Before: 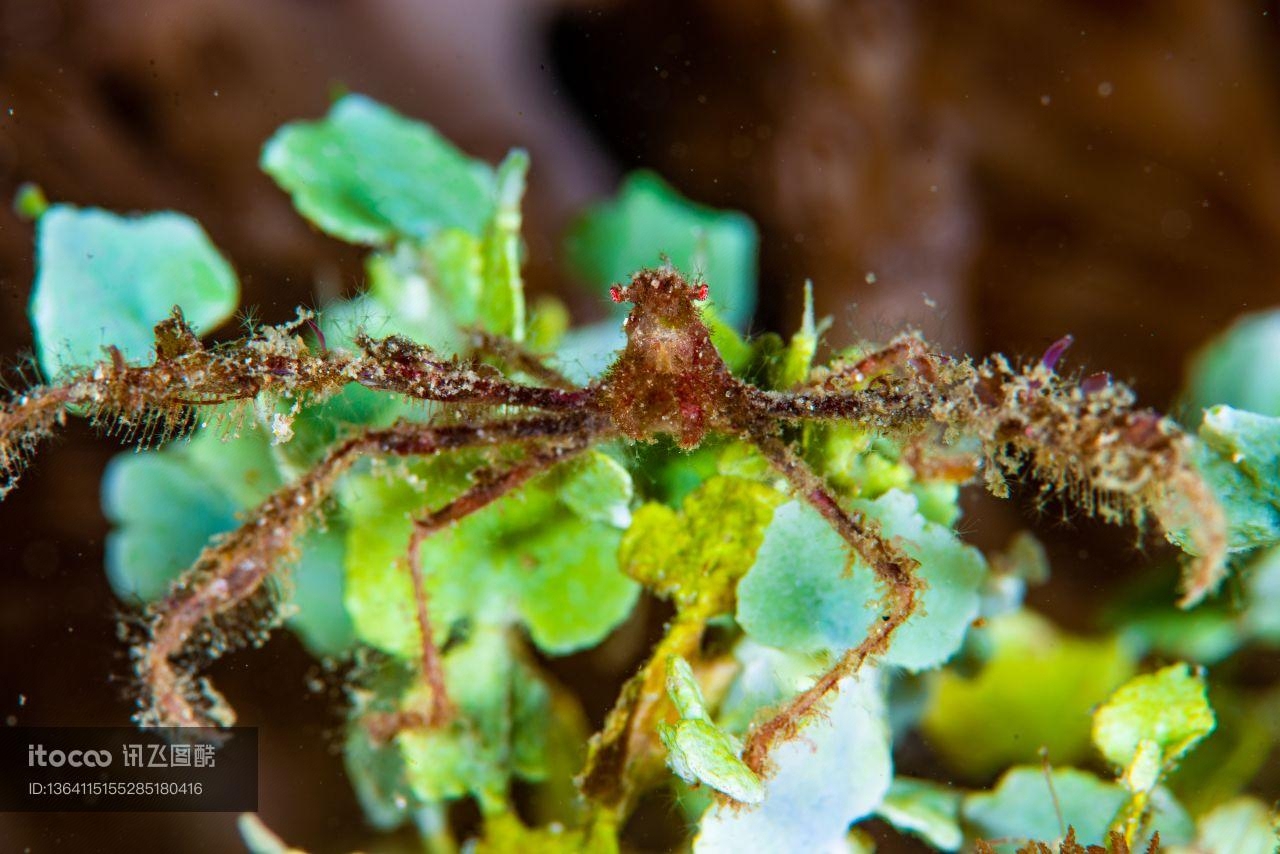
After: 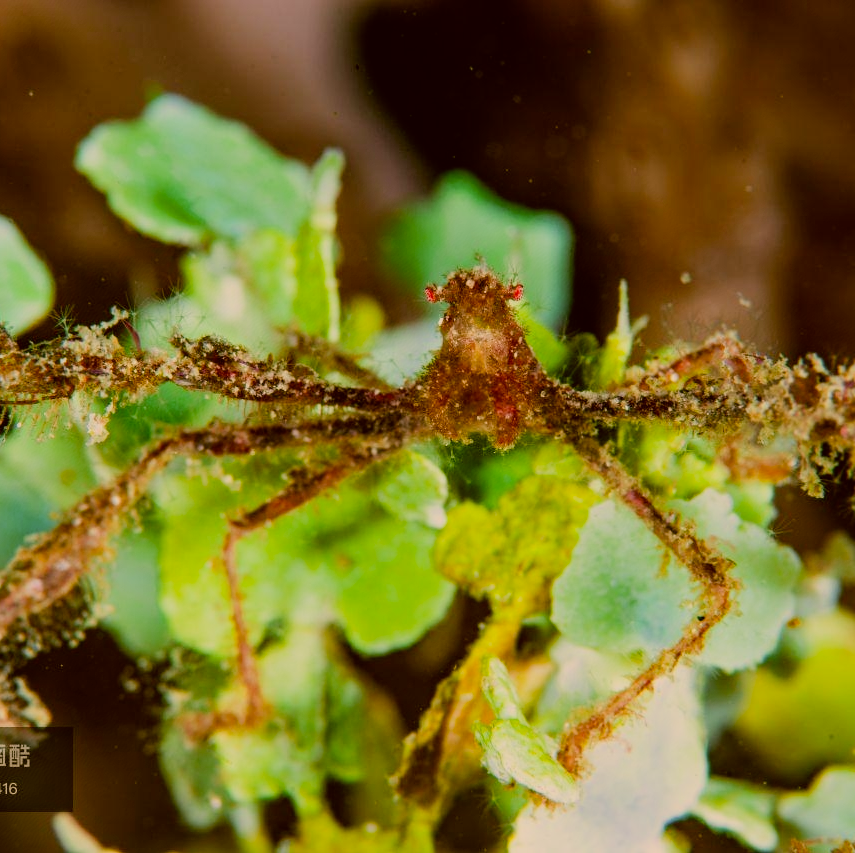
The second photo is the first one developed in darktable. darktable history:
crop and rotate: left 14.461%, right 18.673%
filmic rgb: black relative exposure -16 EV, white relative exposure 6.87 EV, hardness 4.67
color correction: highlights a* 8.79, highlights b* 15.35, shadows a* -0.58, shadows b* 26.2
exposure: exposure 0.134 EV, compensate exposure bias true, compensate highlight preservation false
